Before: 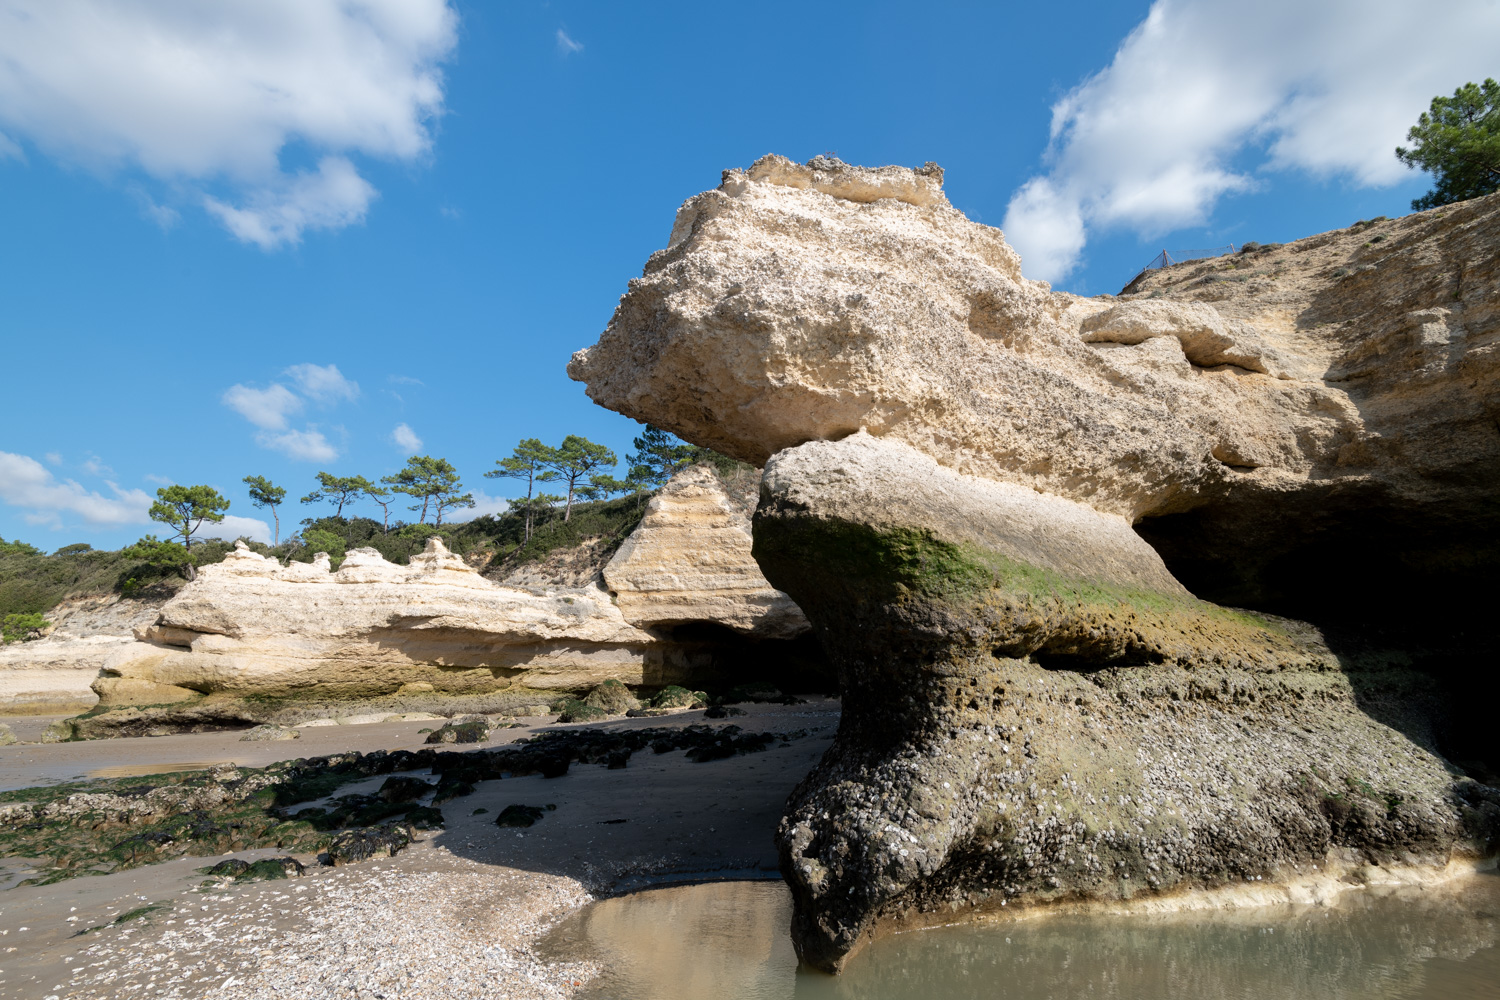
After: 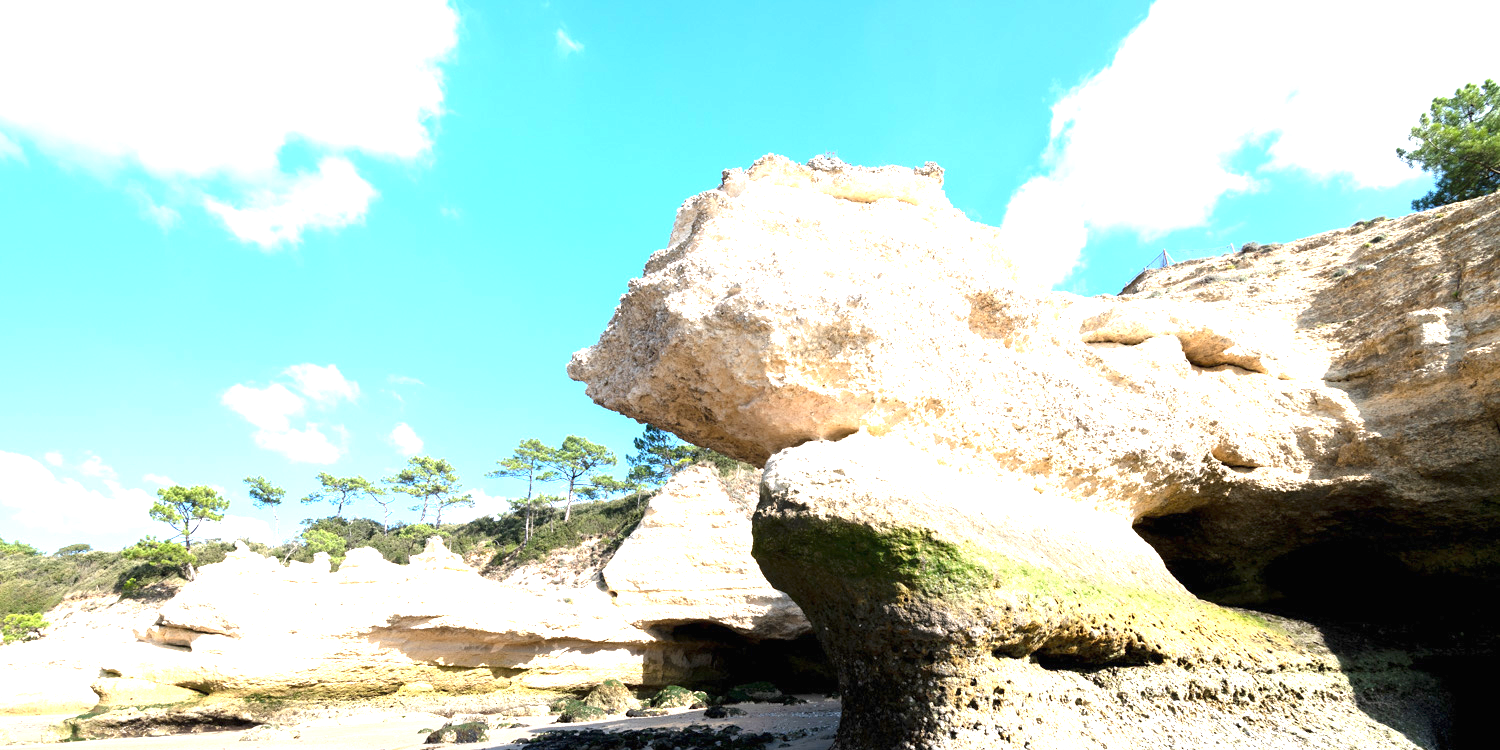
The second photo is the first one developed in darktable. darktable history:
exposure: black level correction 0, exposure 2 EV, compensate highlight preservation false
crop: bottom 24.988%
